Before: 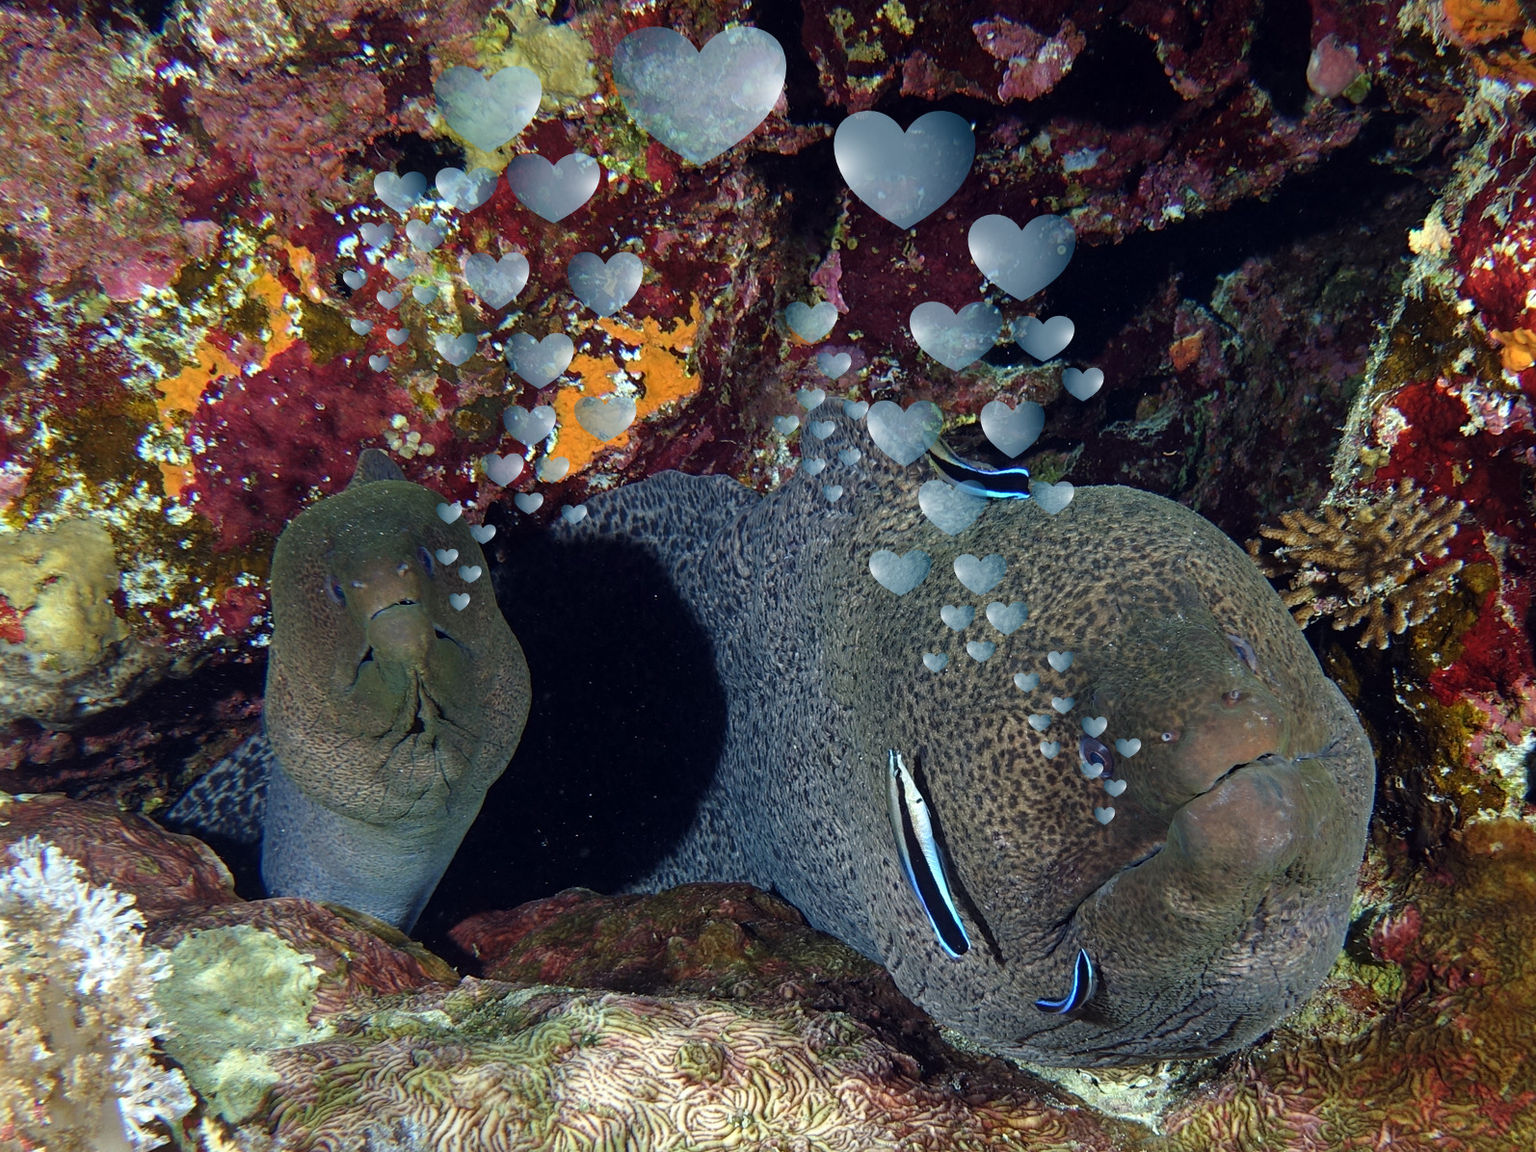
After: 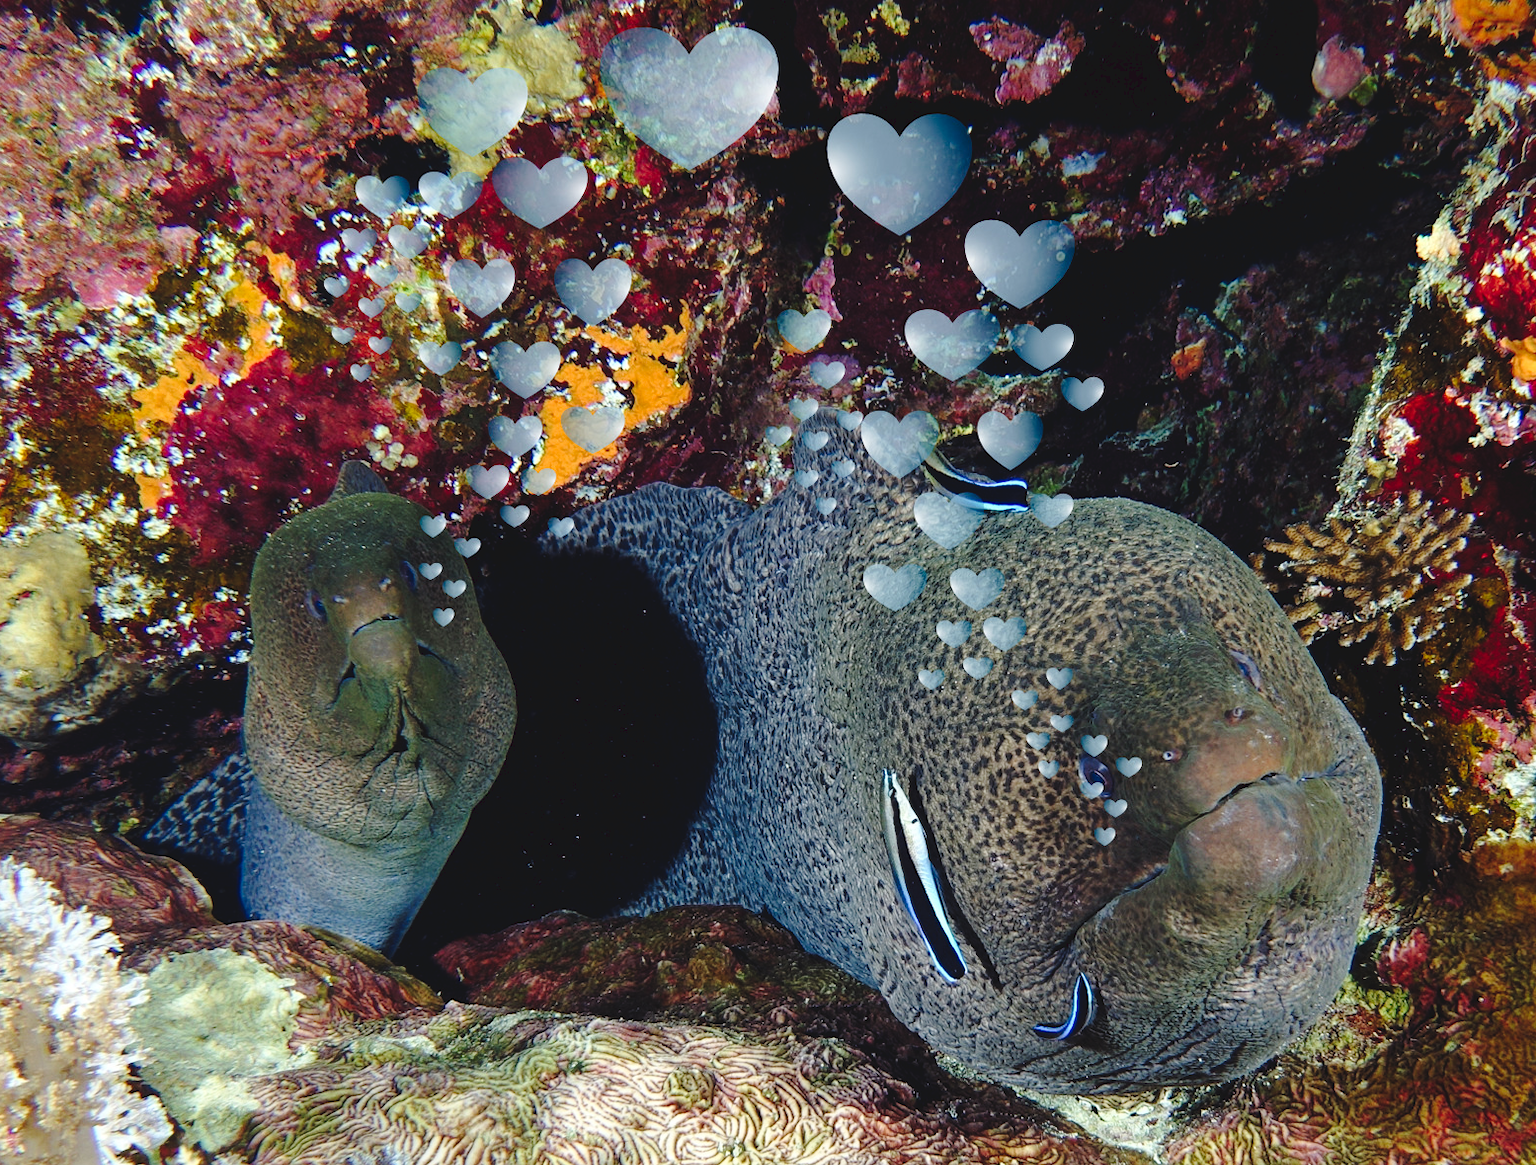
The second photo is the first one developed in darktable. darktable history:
crop and rotate: left 1.774%, right 0.633%, bottom 1.28%
tone curve: curves: ch0 [(0, 0) (0.003, 0.072) (0.011, 0.073) (0.025, 0.072) (0.044, 0.076) (0.069, 0.089) (0.1, 0.103) (0.136, 0.123) (0.177, 0.158) (0.224, 0.21) (0.277, 0.275) (0.335, 0.372) (0.399, 0.463) (0.468, 0.556) (0.543, 0.633) (0.623, 0.712) (0.709, 0.795) (0.801, 0.869) (0.898, 0.942) (1, 1)], preserve colors none
